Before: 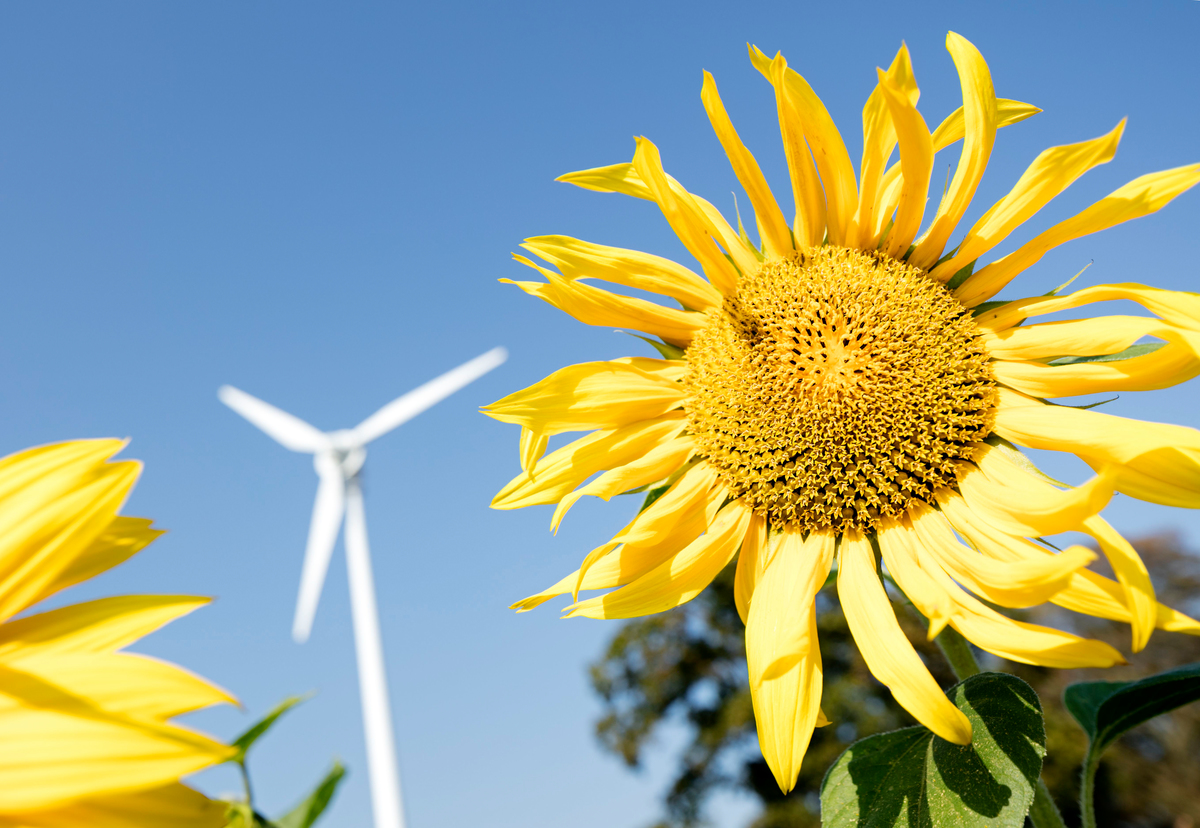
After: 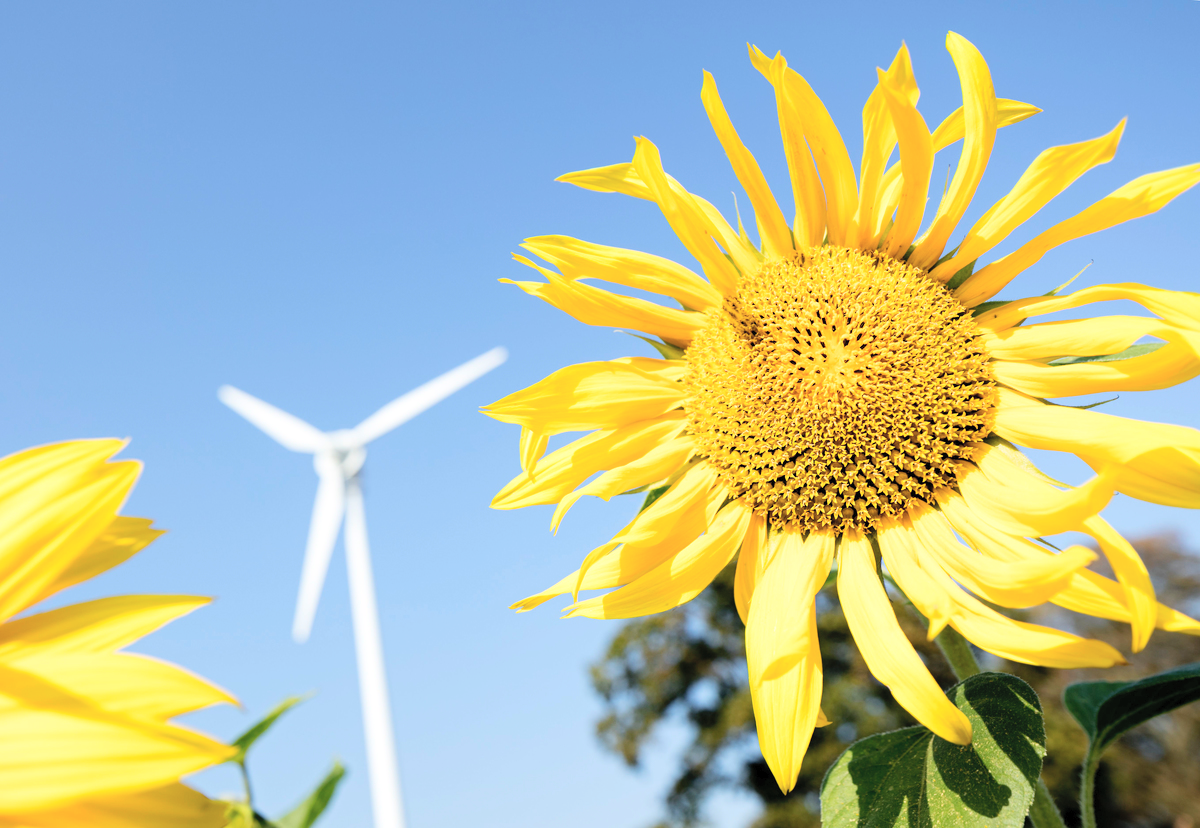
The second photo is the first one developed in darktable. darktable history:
contrast brightness saturation: contrast 0.137, brightness 0.228
